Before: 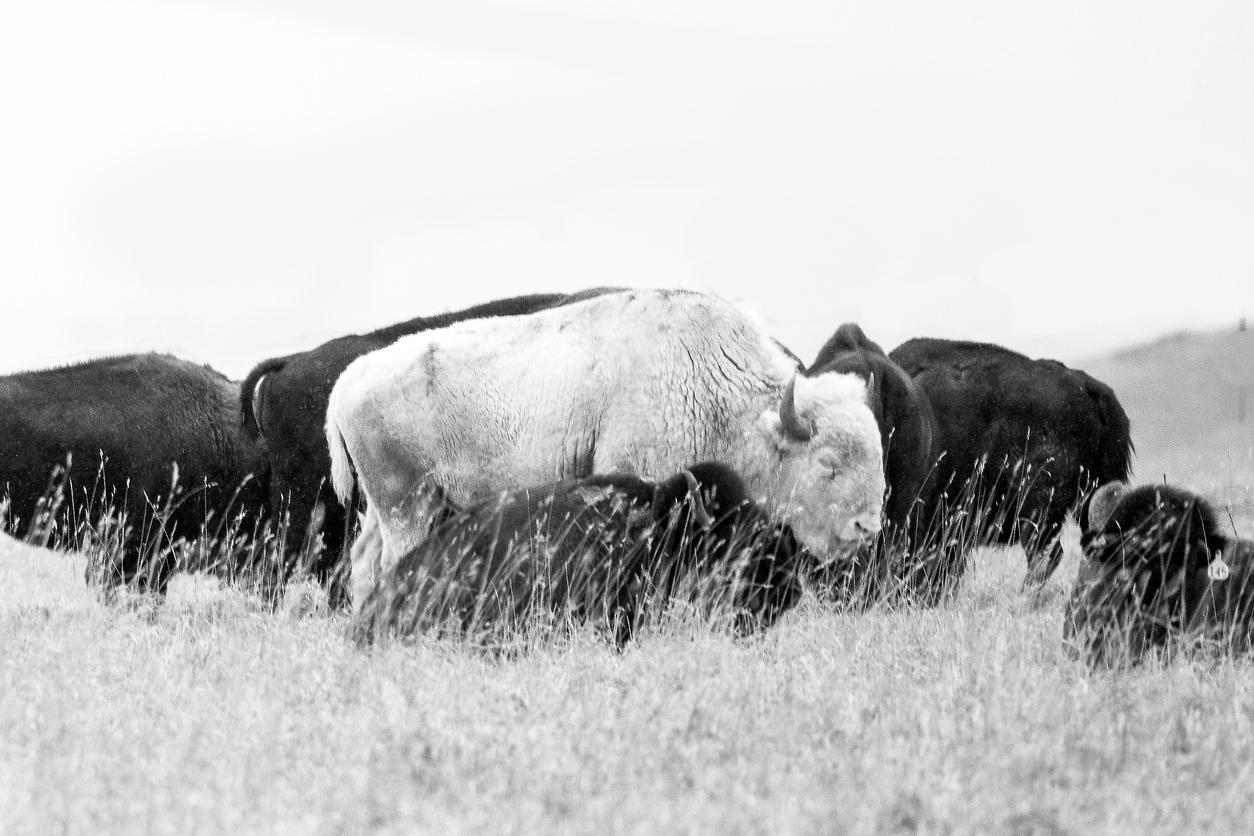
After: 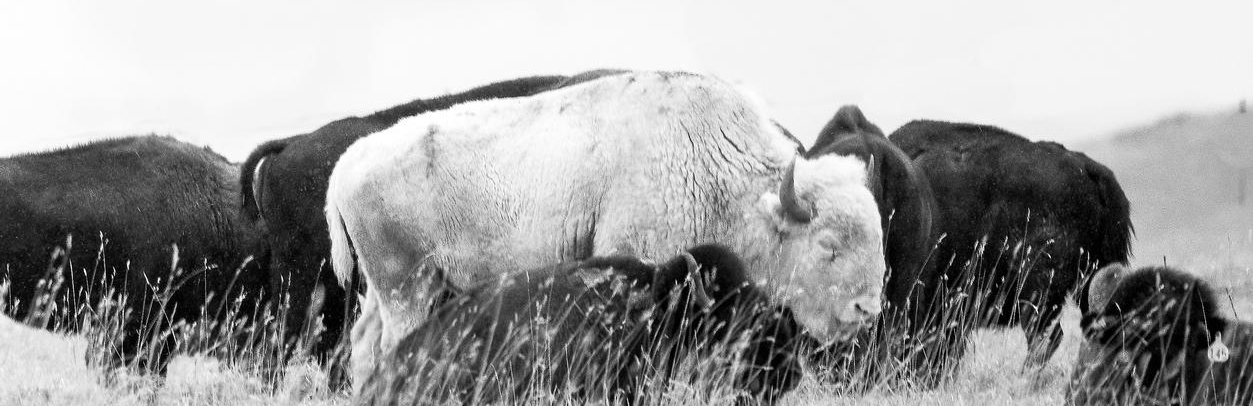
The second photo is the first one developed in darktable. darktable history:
crop and rotate: top 26.28%, bottom 25.041%
